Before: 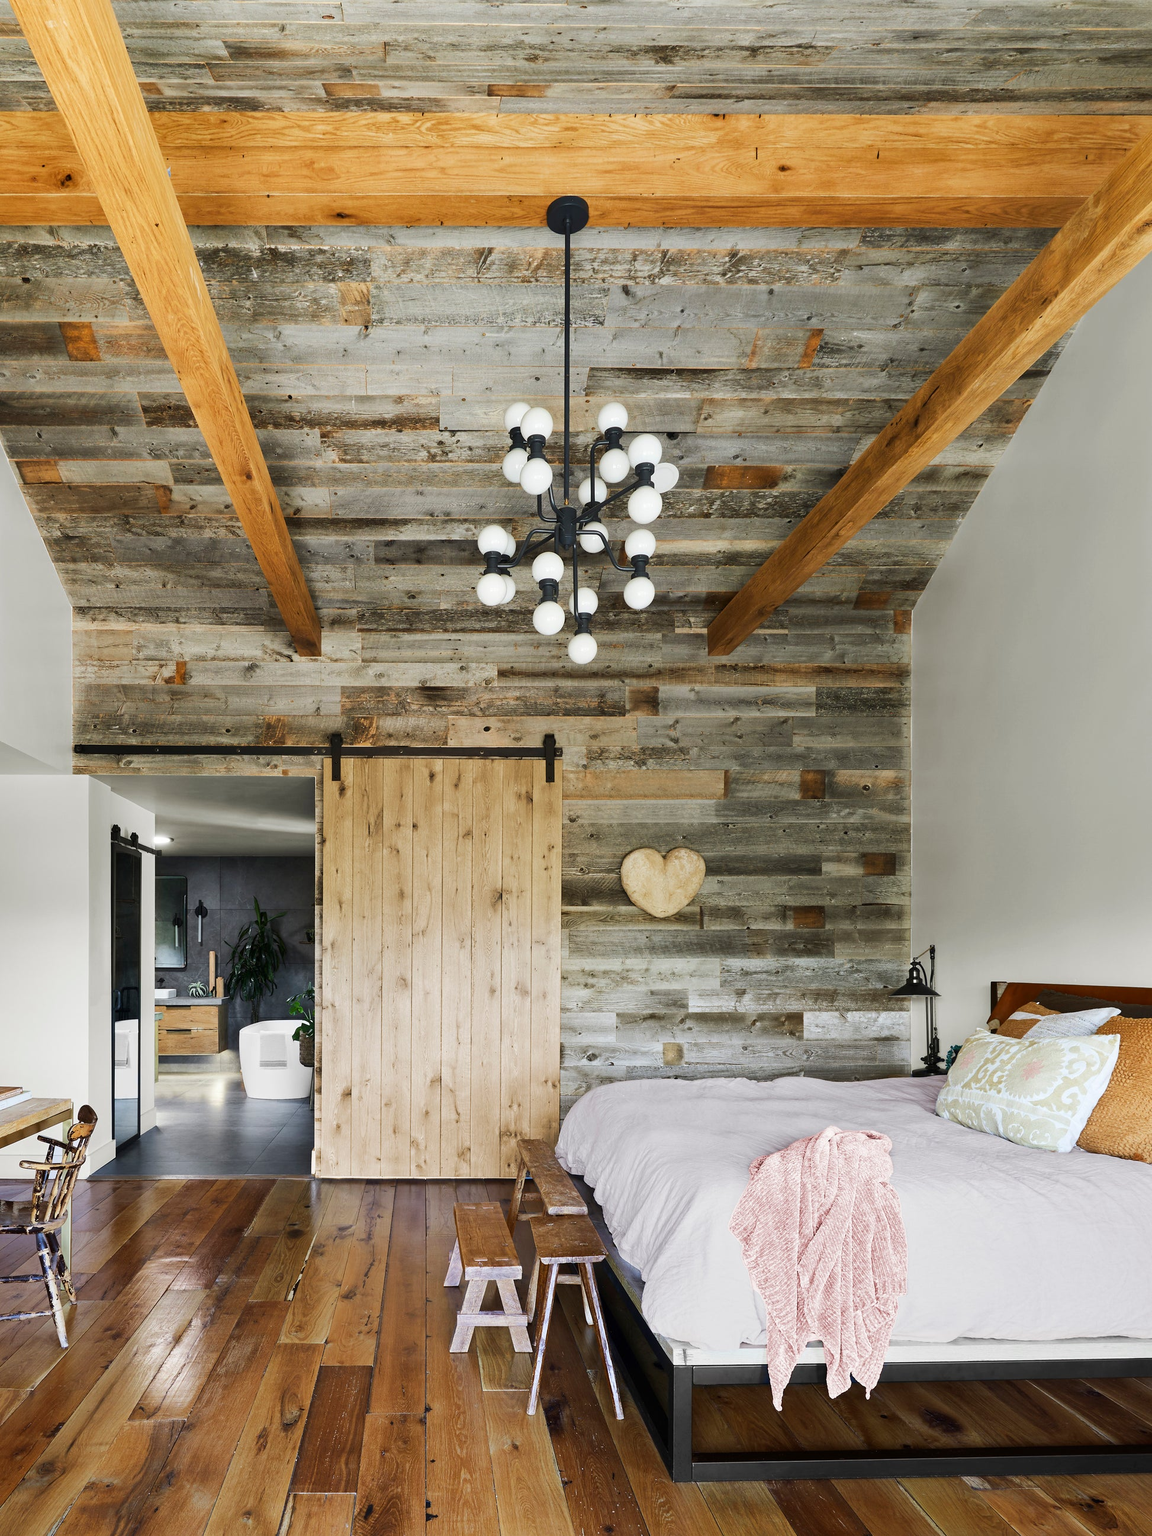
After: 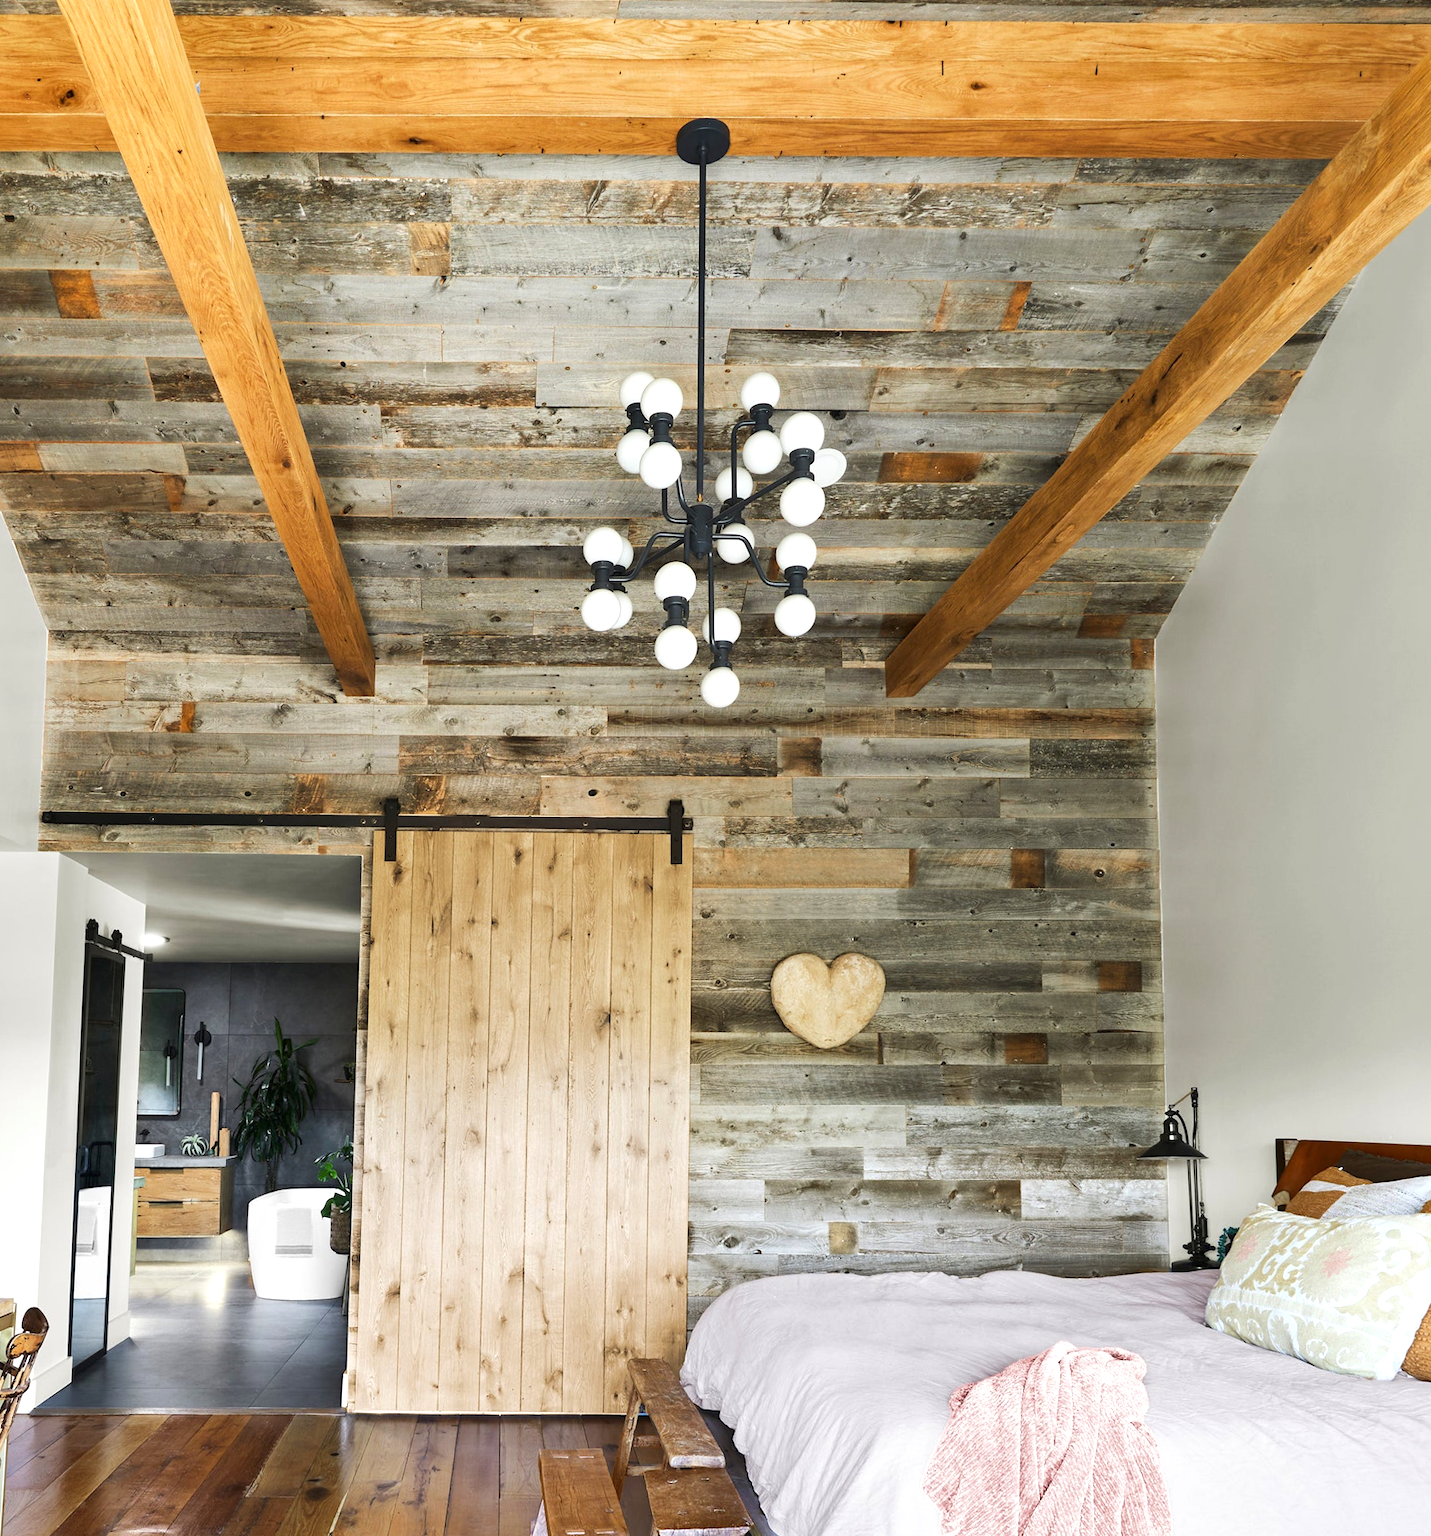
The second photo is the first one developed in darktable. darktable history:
crop: left 0.387%, top 5.469%, bottom 19.809%
exposure: exposure 0.367 EV, compensate highlight preservation false
rotate and perspective: rotation 0.215°, lens shift (vertical) -0.139, crop left 0.069, crop right 0.939, crop top 0.002, crop bottom 0.996
